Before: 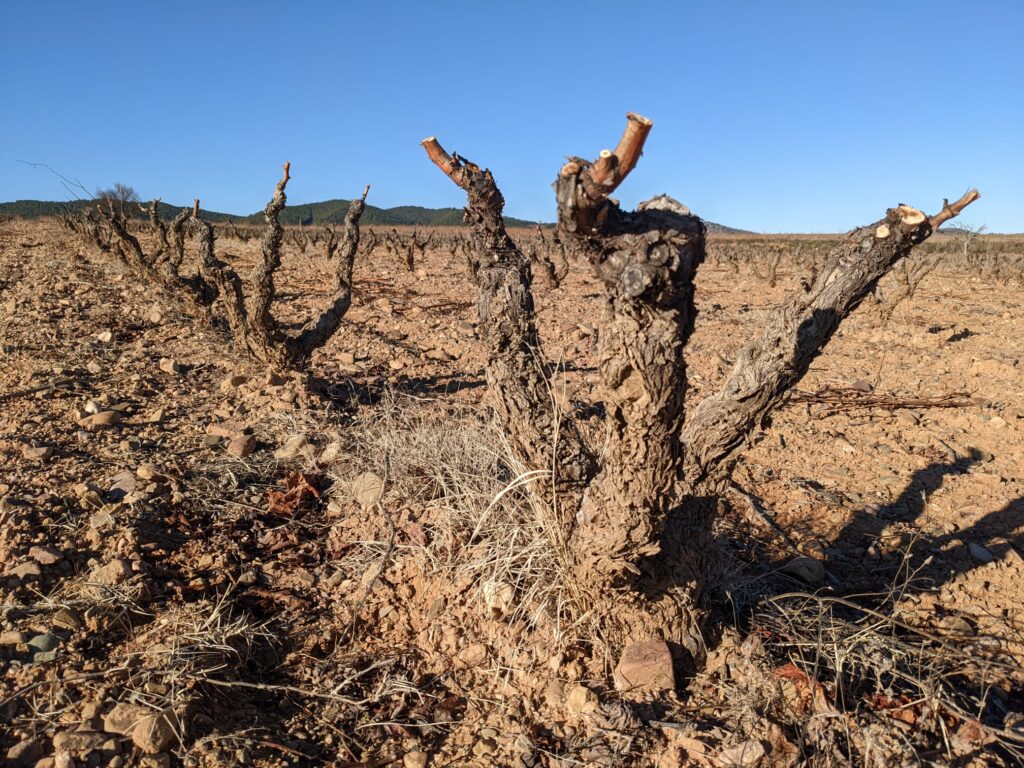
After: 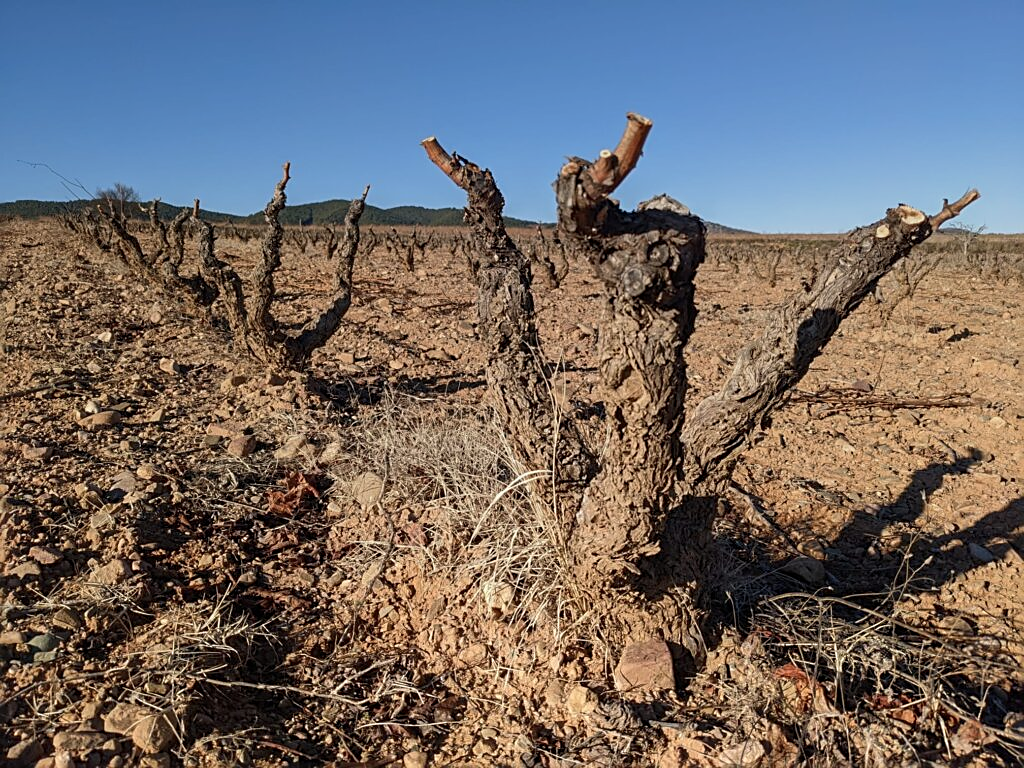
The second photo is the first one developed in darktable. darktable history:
graduated density: rotation -0.352°, offset 57.64
sharpen: on, module defaults
